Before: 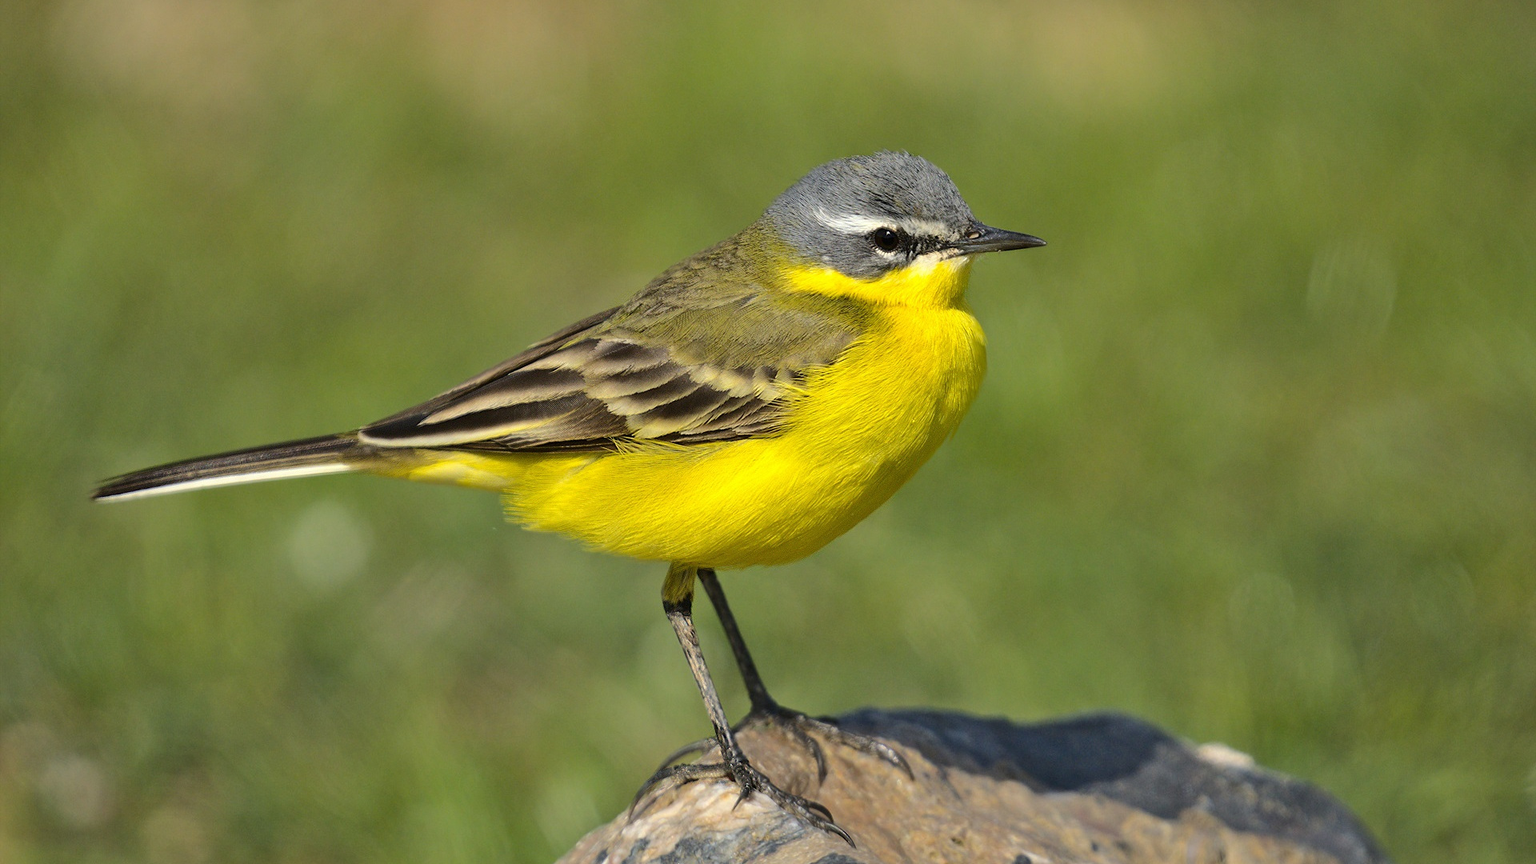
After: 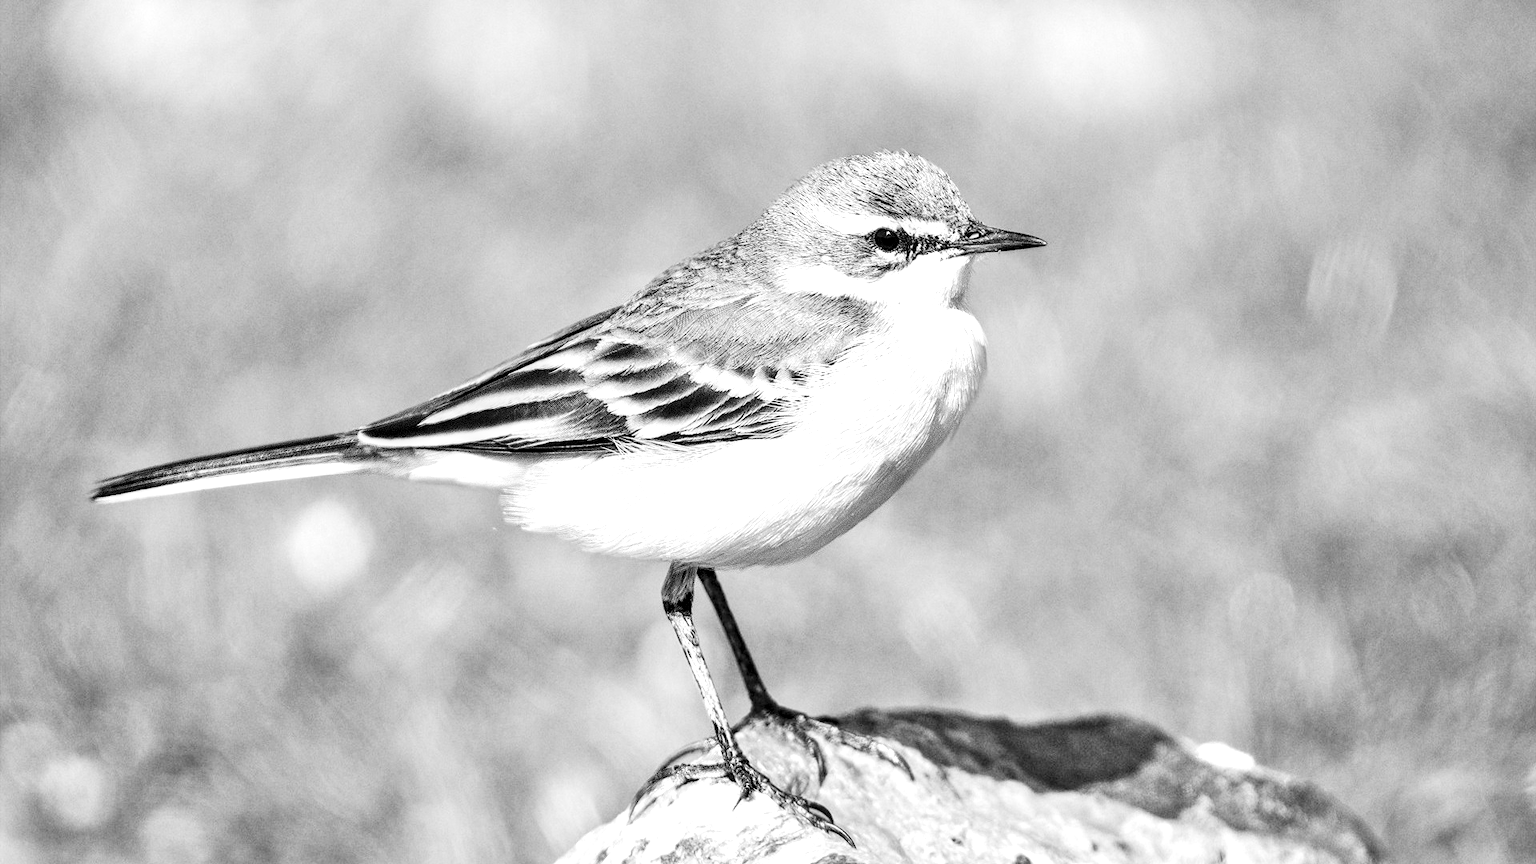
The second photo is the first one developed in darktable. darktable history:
local contrast: highlights 60%, shadows 62%, detail 160%
base curve: curves: ch0 [(0, 0) (0.007, 0.004) (0.027, 0.03) (0.046, 0.07) (0.207, 0.54) (0.442, 0.872) (0.673, 0.972) (1, 1)], preserve colors none
color calibration: output gray [0.21, 0.42, 0.37, 0], gray › normalize channels true, x 0.342, y 0.355, temperature 5153.54 K, gamut compression 0.025
exposure: exposure 0.662 EV, compensate highlight preservation false
